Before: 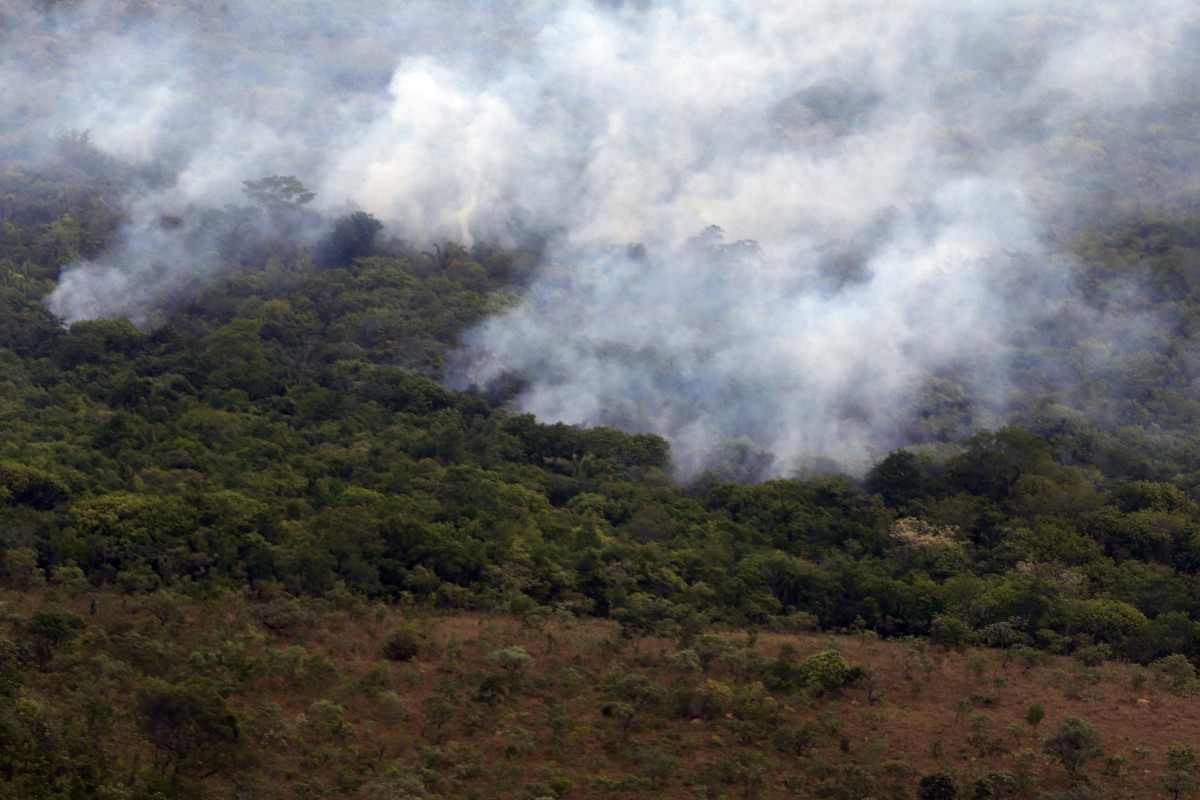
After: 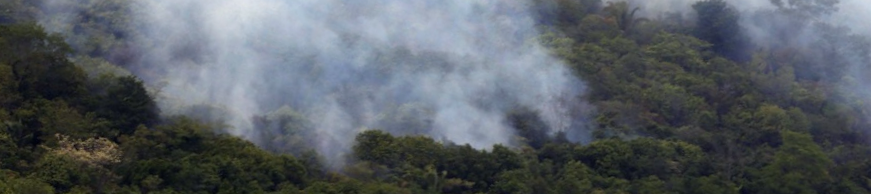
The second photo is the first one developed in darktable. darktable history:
white balance: red 0.982, blue 1.018
crop and rotate: angle 16.12°, top 30.835%, bottom 35.653%
